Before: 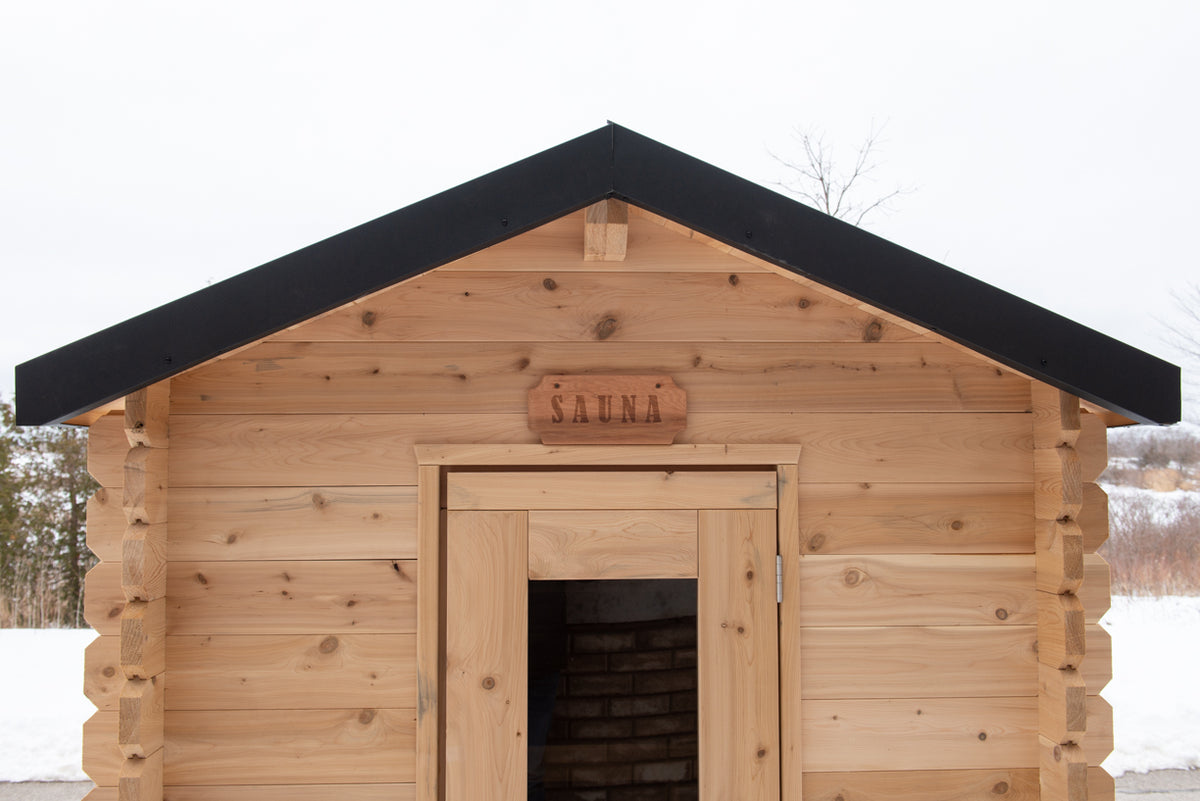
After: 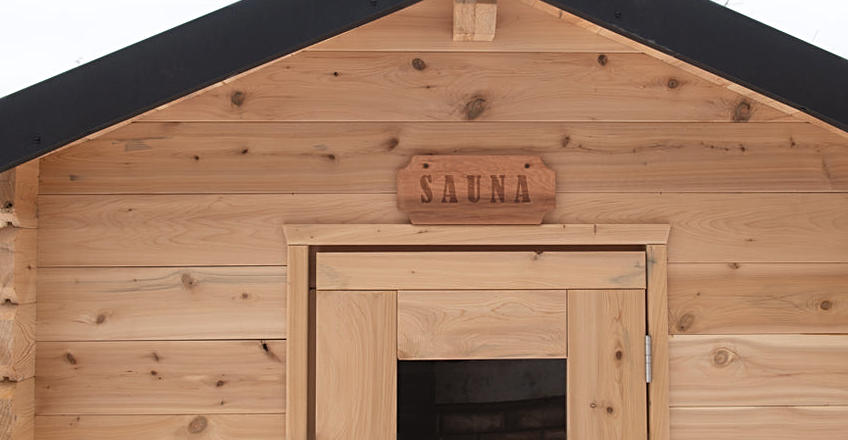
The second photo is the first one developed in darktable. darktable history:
exposure: black level correction -0.005, exposure 0.052 EV, compensate highlight preservation false
crop: left 10.935%, top 27.57%, right 18.275%, bottom 17.146%
sharpen: radius 2.491, amount 0.333
